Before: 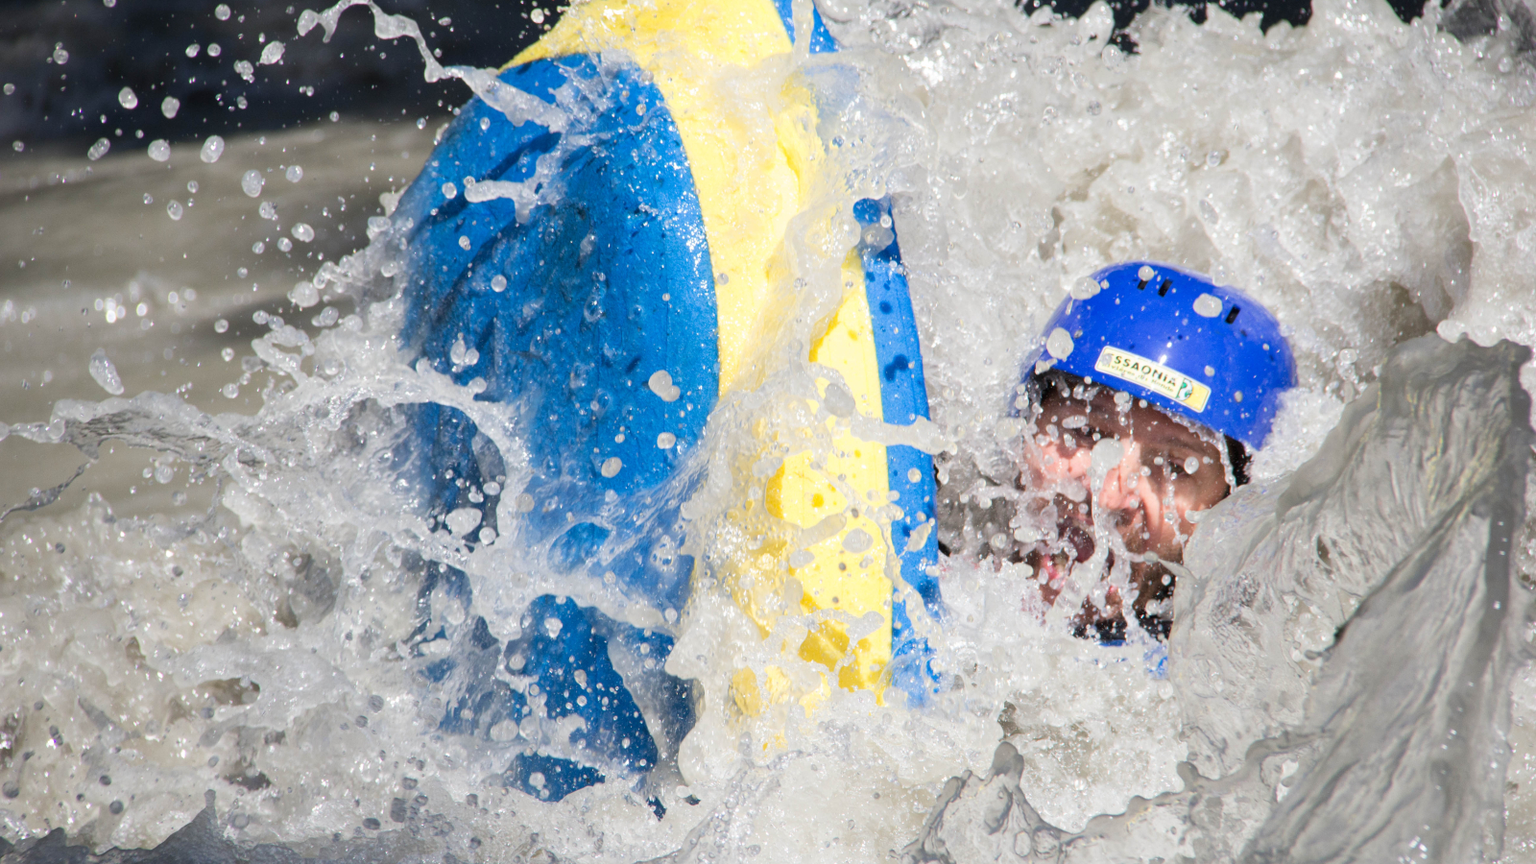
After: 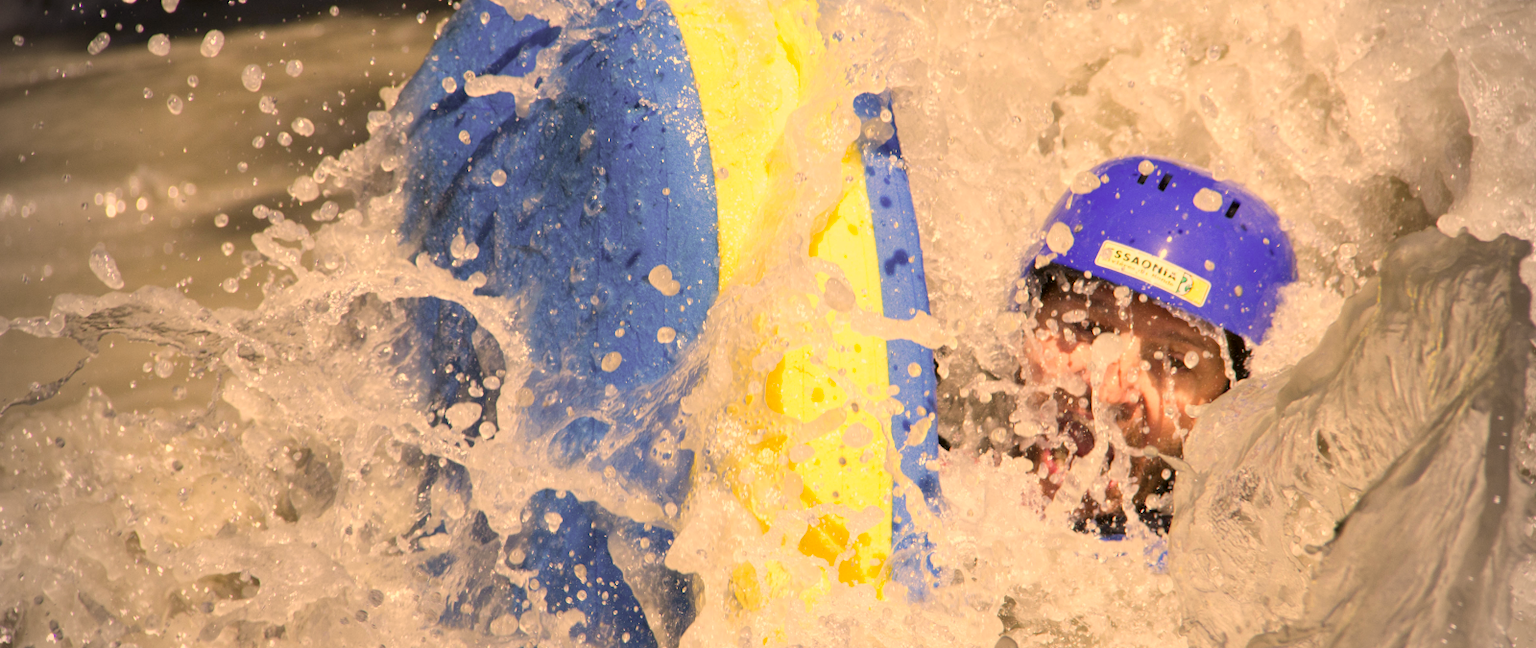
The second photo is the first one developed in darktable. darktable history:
crop and rotate: top 12.319%, bottom 12.512%
color correction: highlights a* 17.94, highlights b* 35.85, shadows a* 1.45, shadows b* 6.47, saturation 1.01
vignetting: on, module defaults
